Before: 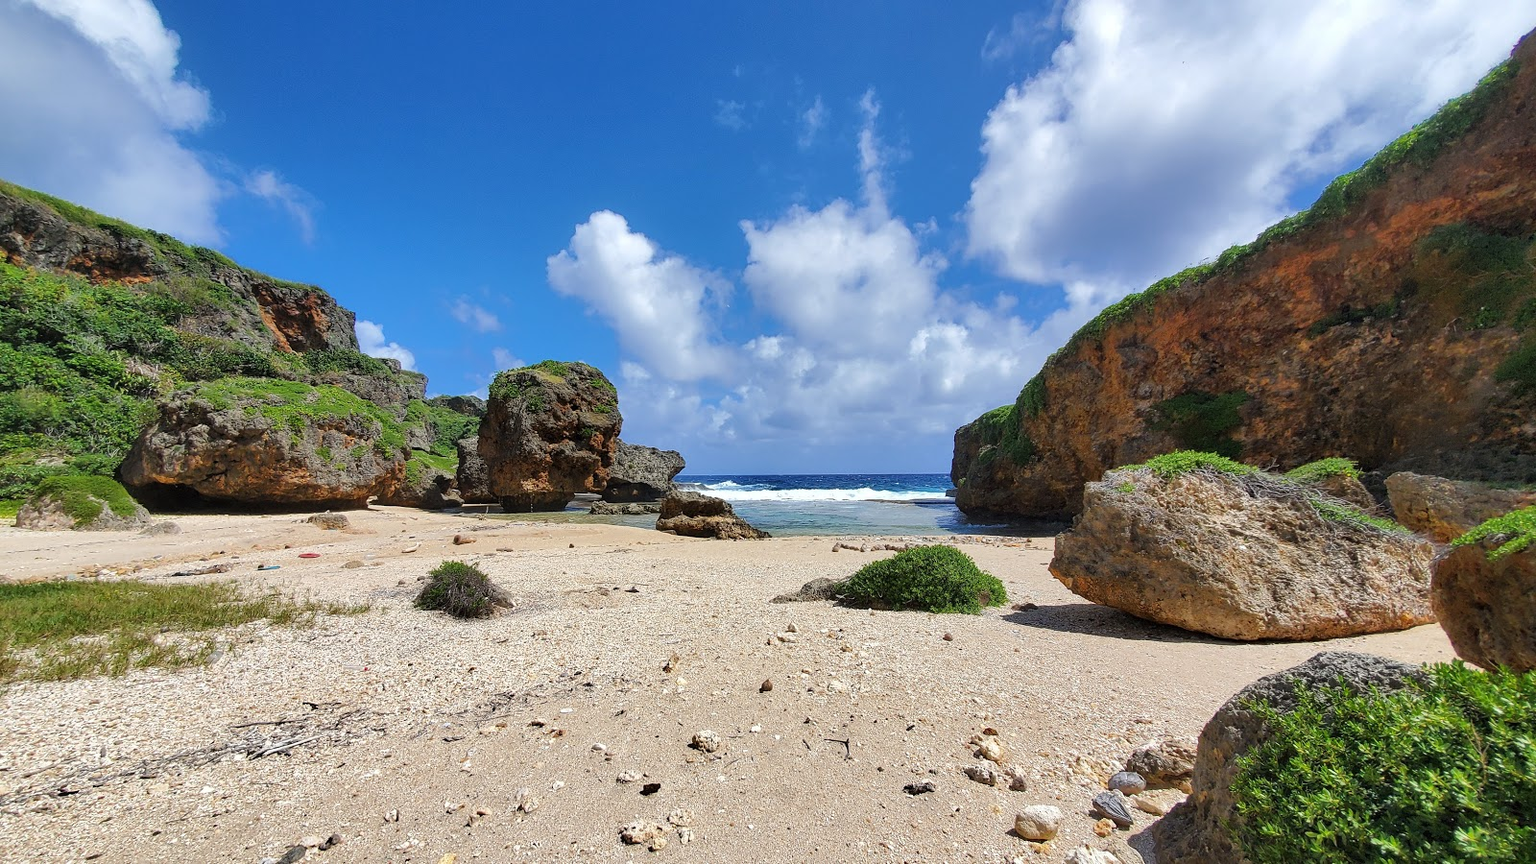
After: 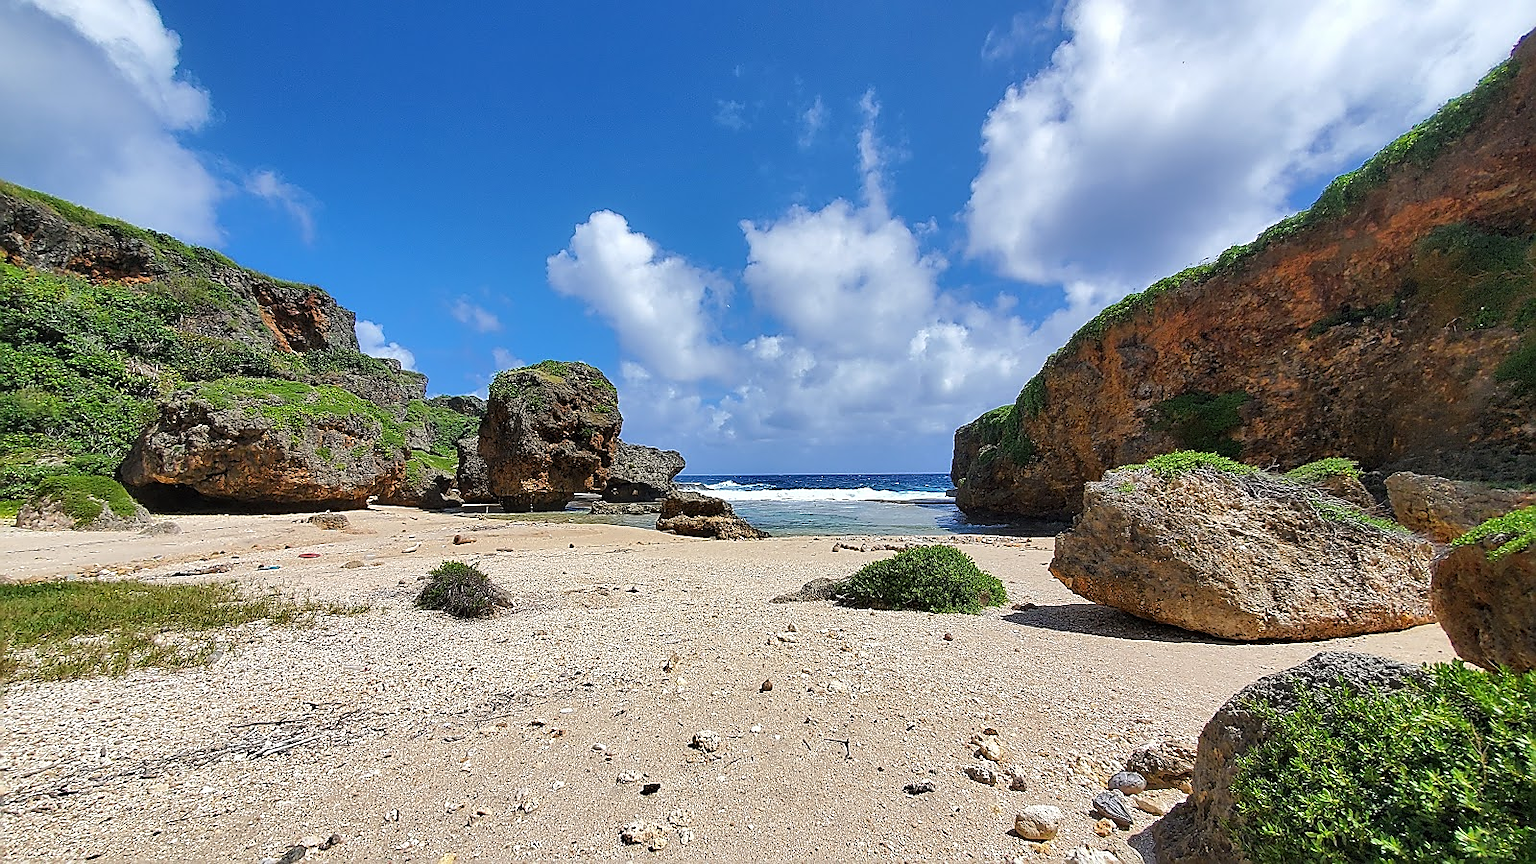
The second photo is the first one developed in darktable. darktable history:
sharpen: radius 1.357, amount 1.251, threshold 0.824
